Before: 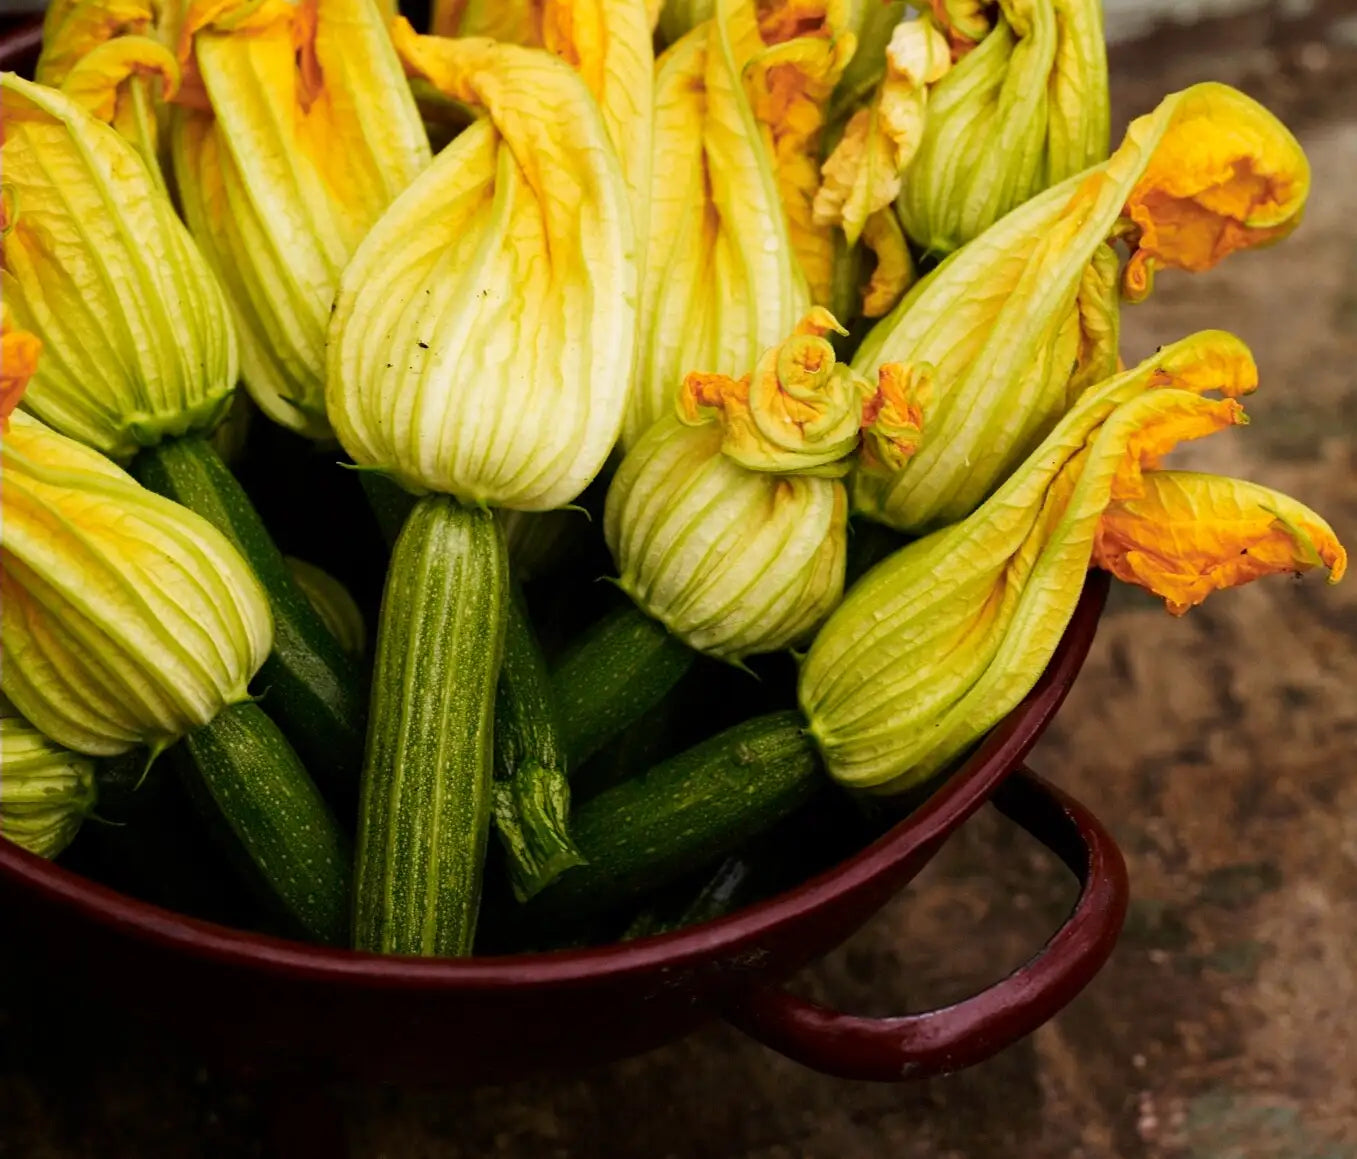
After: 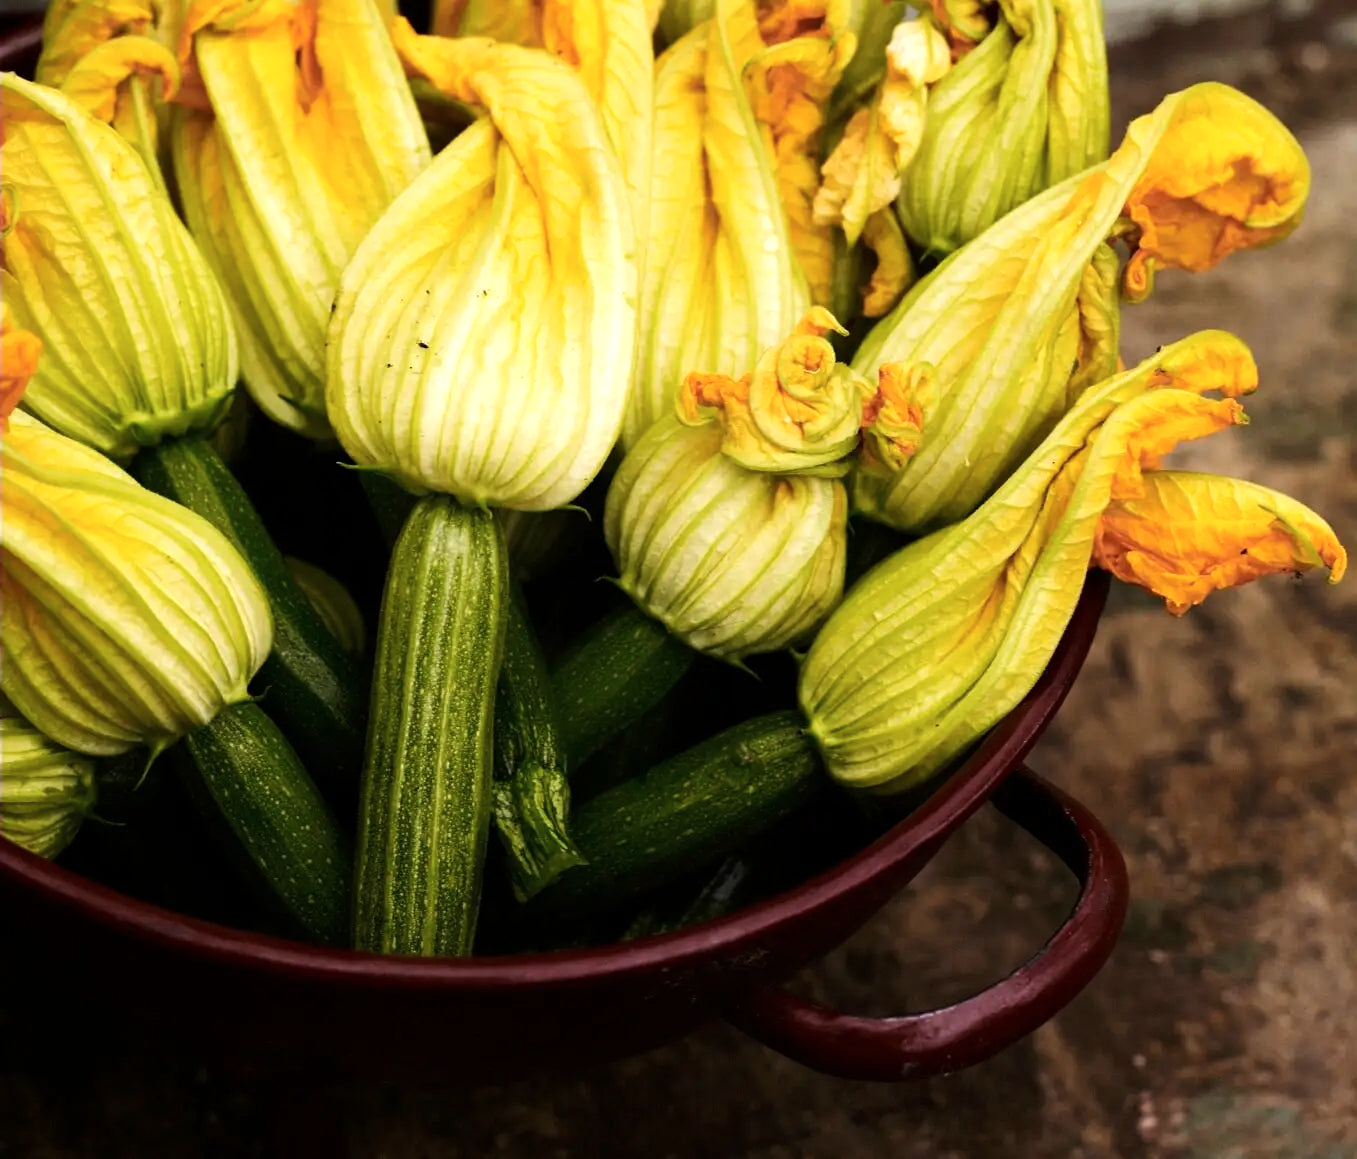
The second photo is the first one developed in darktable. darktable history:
contrast brightness saturation: saturation -0.05
tone equalizer: -8 EV -0.417 EV, -7 EV -0.389 EV, -6 EV -0.333 EV, -5 EV -0.222 EV, -3 EV 0.222 EV, -2 EV 0.333 EV, -1 EV 0.389 EV, +0 EV 0.417 EV, edges refinement/feathering 500, mask exposure compensation -1.57 EV, preserve details no
